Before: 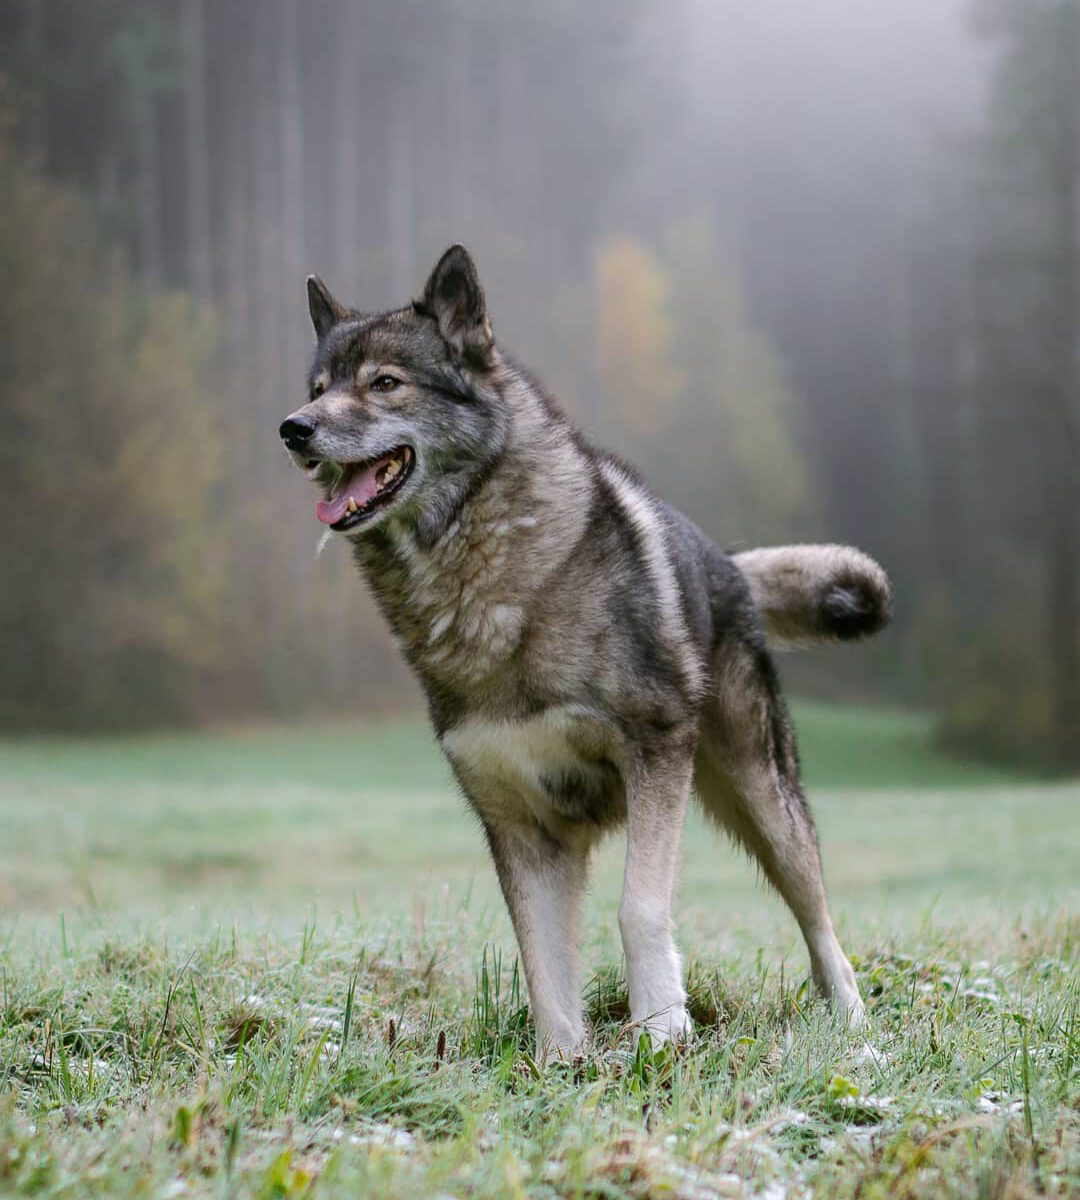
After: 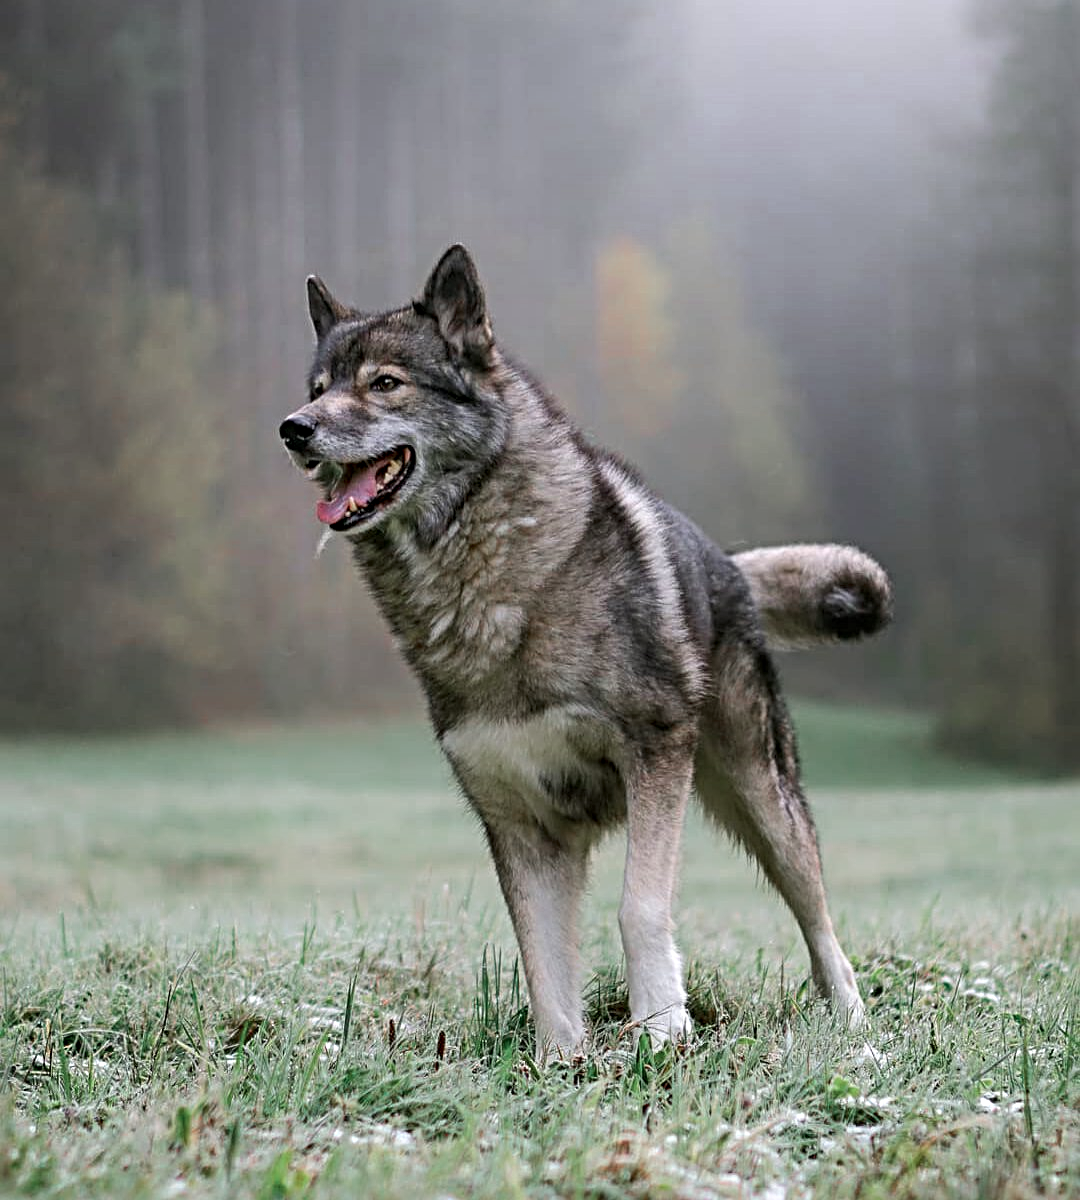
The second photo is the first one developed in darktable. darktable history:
color zones: curves: ch0 [(0, 0.466) (0.128, 0.466) (0.25, 0.5) (0.375, 0.456) (0.5, 0.5) (0.625, 0.5) (0.737, 0.652) (0.875, 0.5)]; ch1 [(0, 0.603) (0.125, 0.618) (0.261, 0.348) (0.372, 0.353) (0.497, 0.363) (0.611, 0.45) (0.731, 0.427) (0.875, 0.518) (0.998, 0.652)]; ch2 [(0, 0.559) (0.125, 0.451) (0.253, 0.564) (0.37, 0.578) (0.5, 0.466) (0.625, 0.471) (0.731, 0.471) (0.88, 0.485)]
sharpen: radius 4.879
